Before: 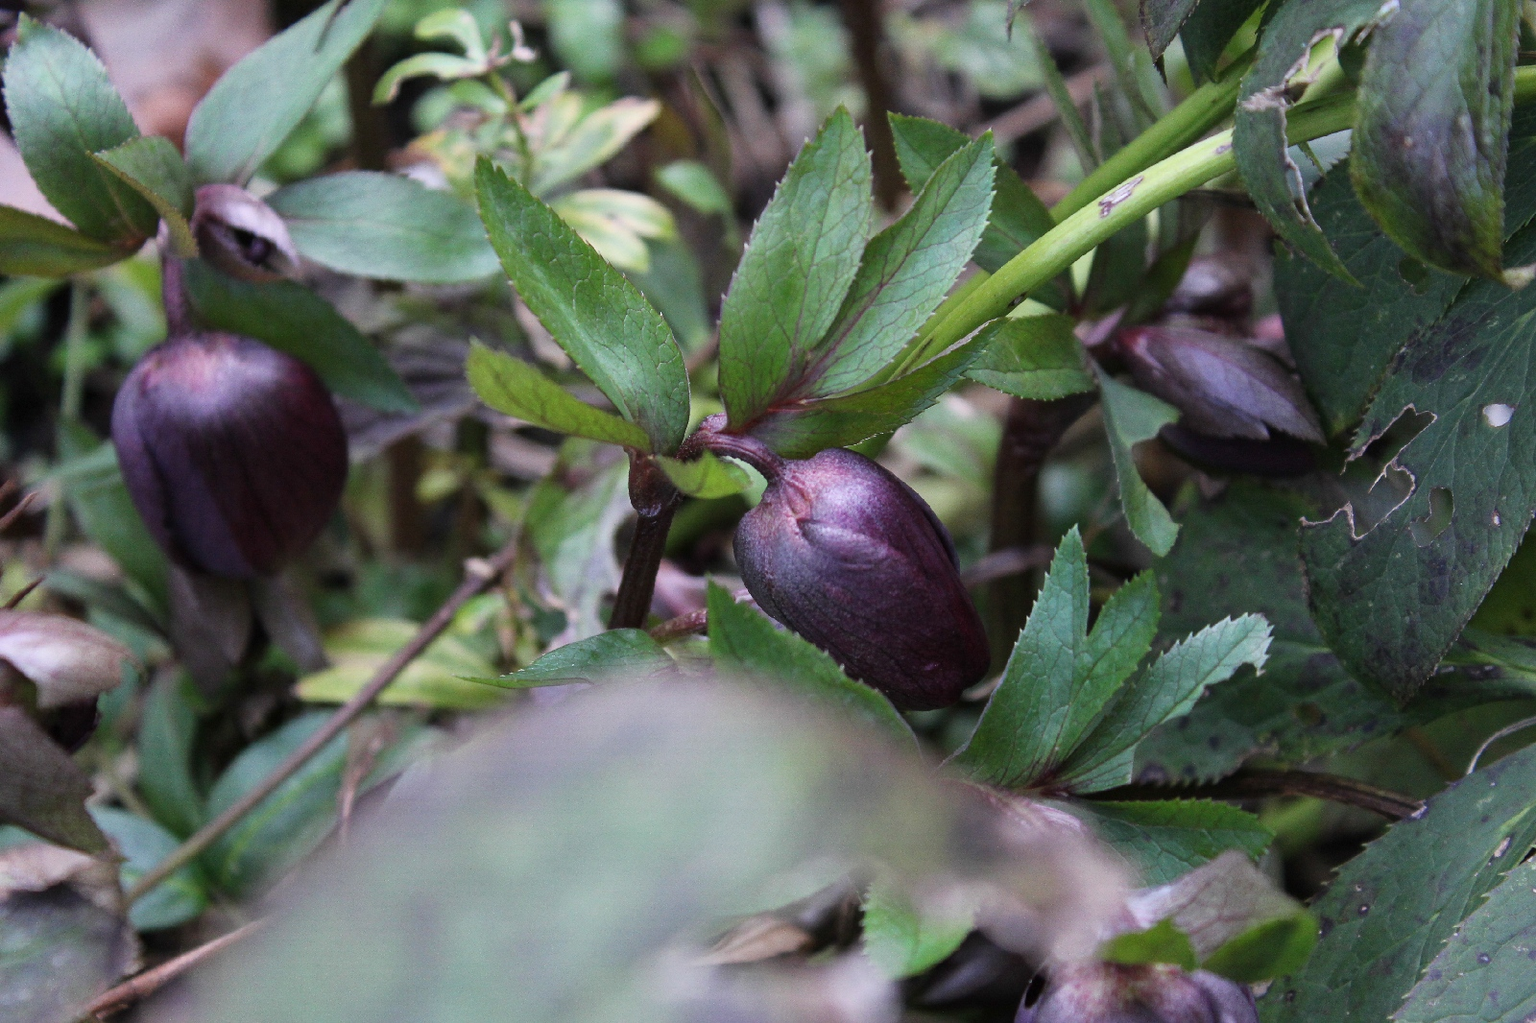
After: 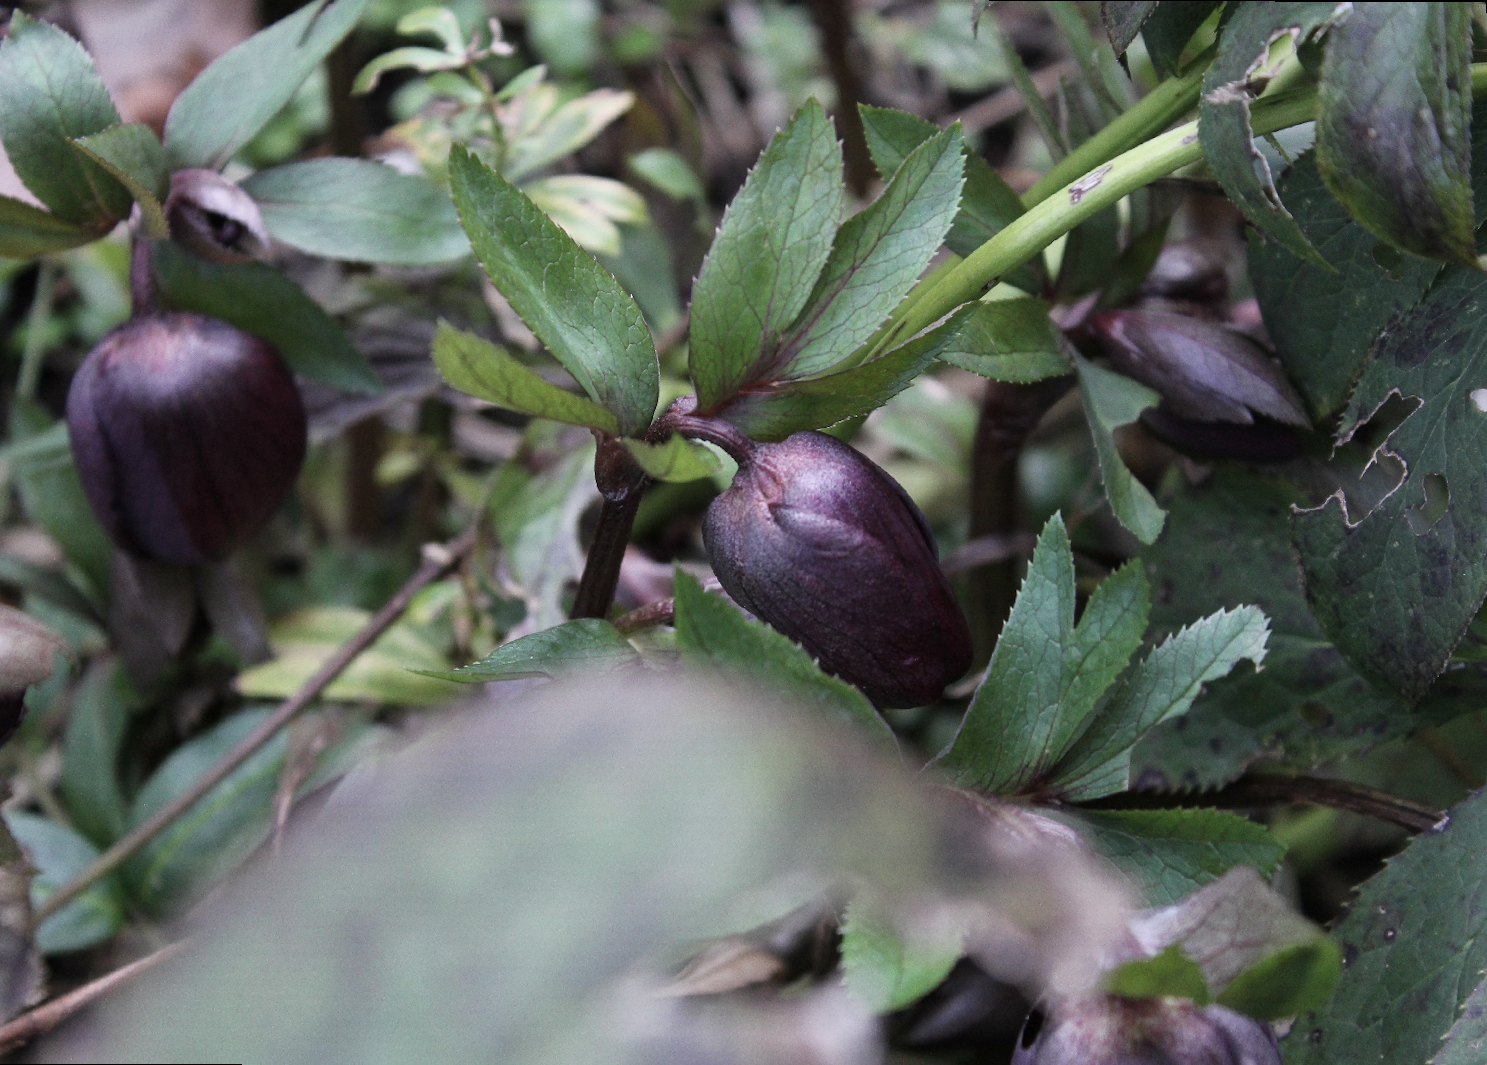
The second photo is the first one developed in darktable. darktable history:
contrast brightness saturation: contrast 0.06, brightness -0.01, saturation -0.23
rotate and perspective: rotation 0.215°, lens shift (vertical) -0.139, crop left 0.069, crop right 0.939, crop top 0.002, crop bottom 0.996
